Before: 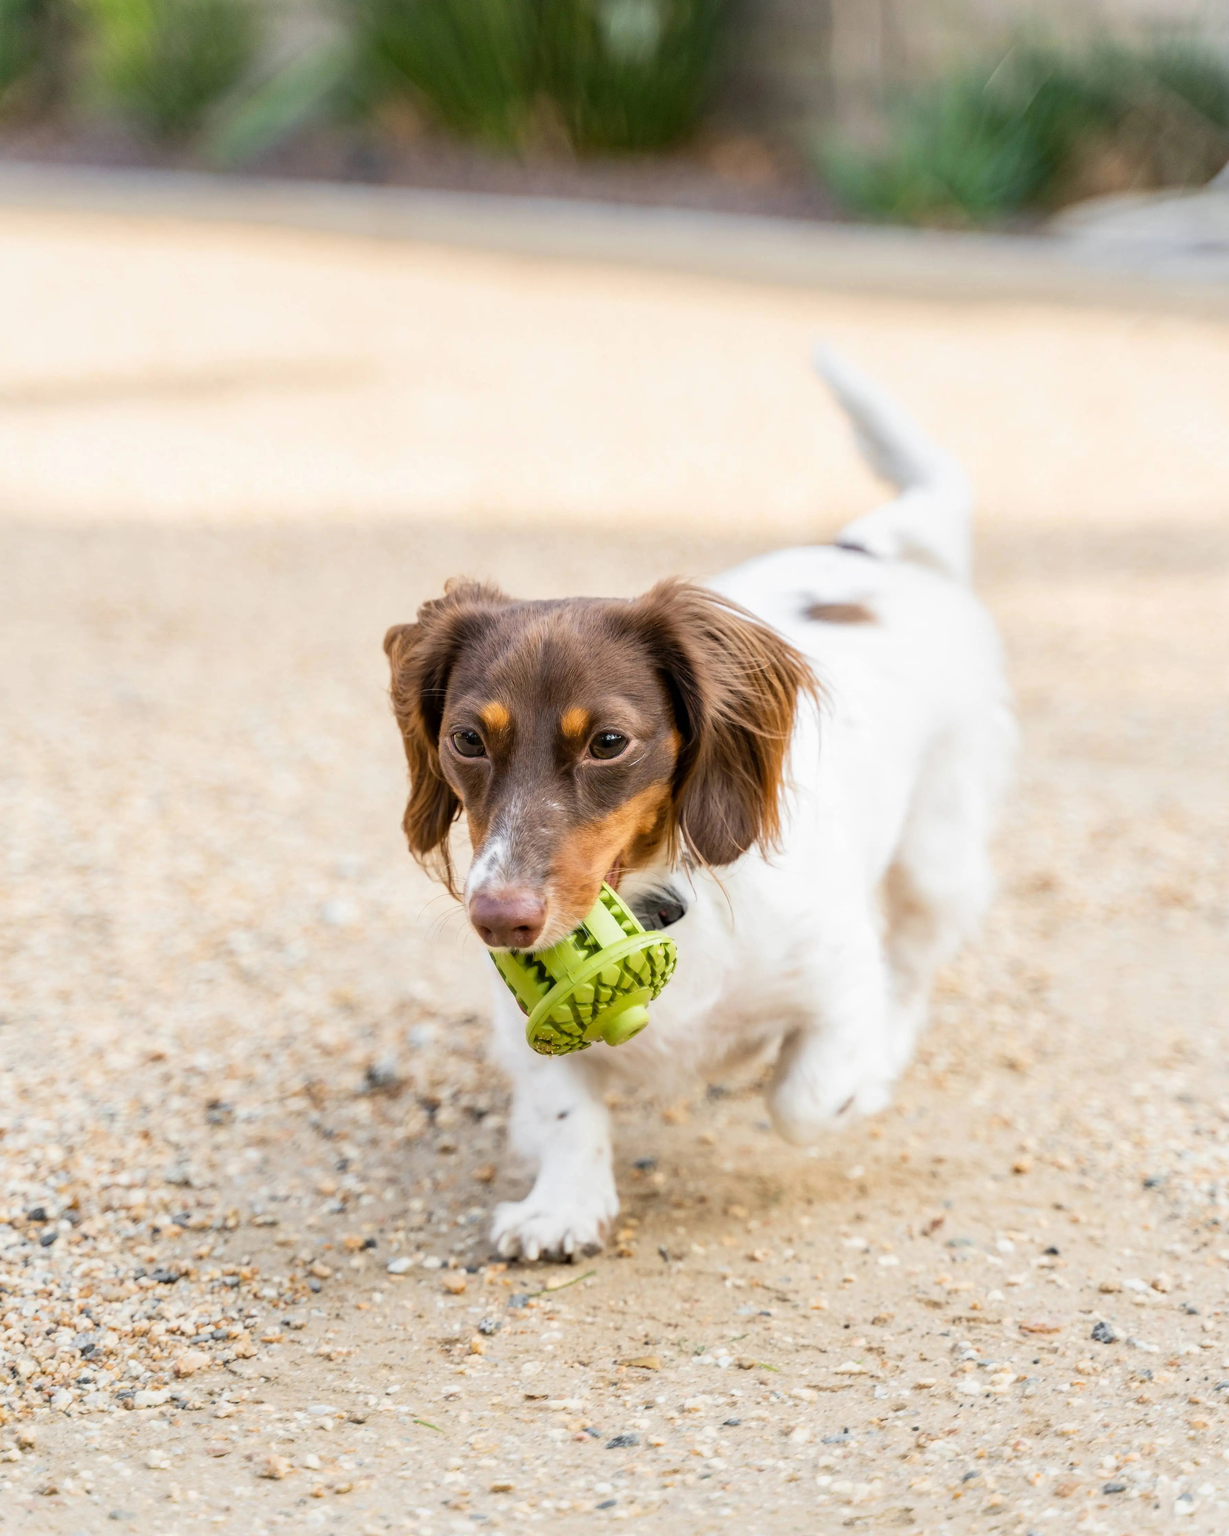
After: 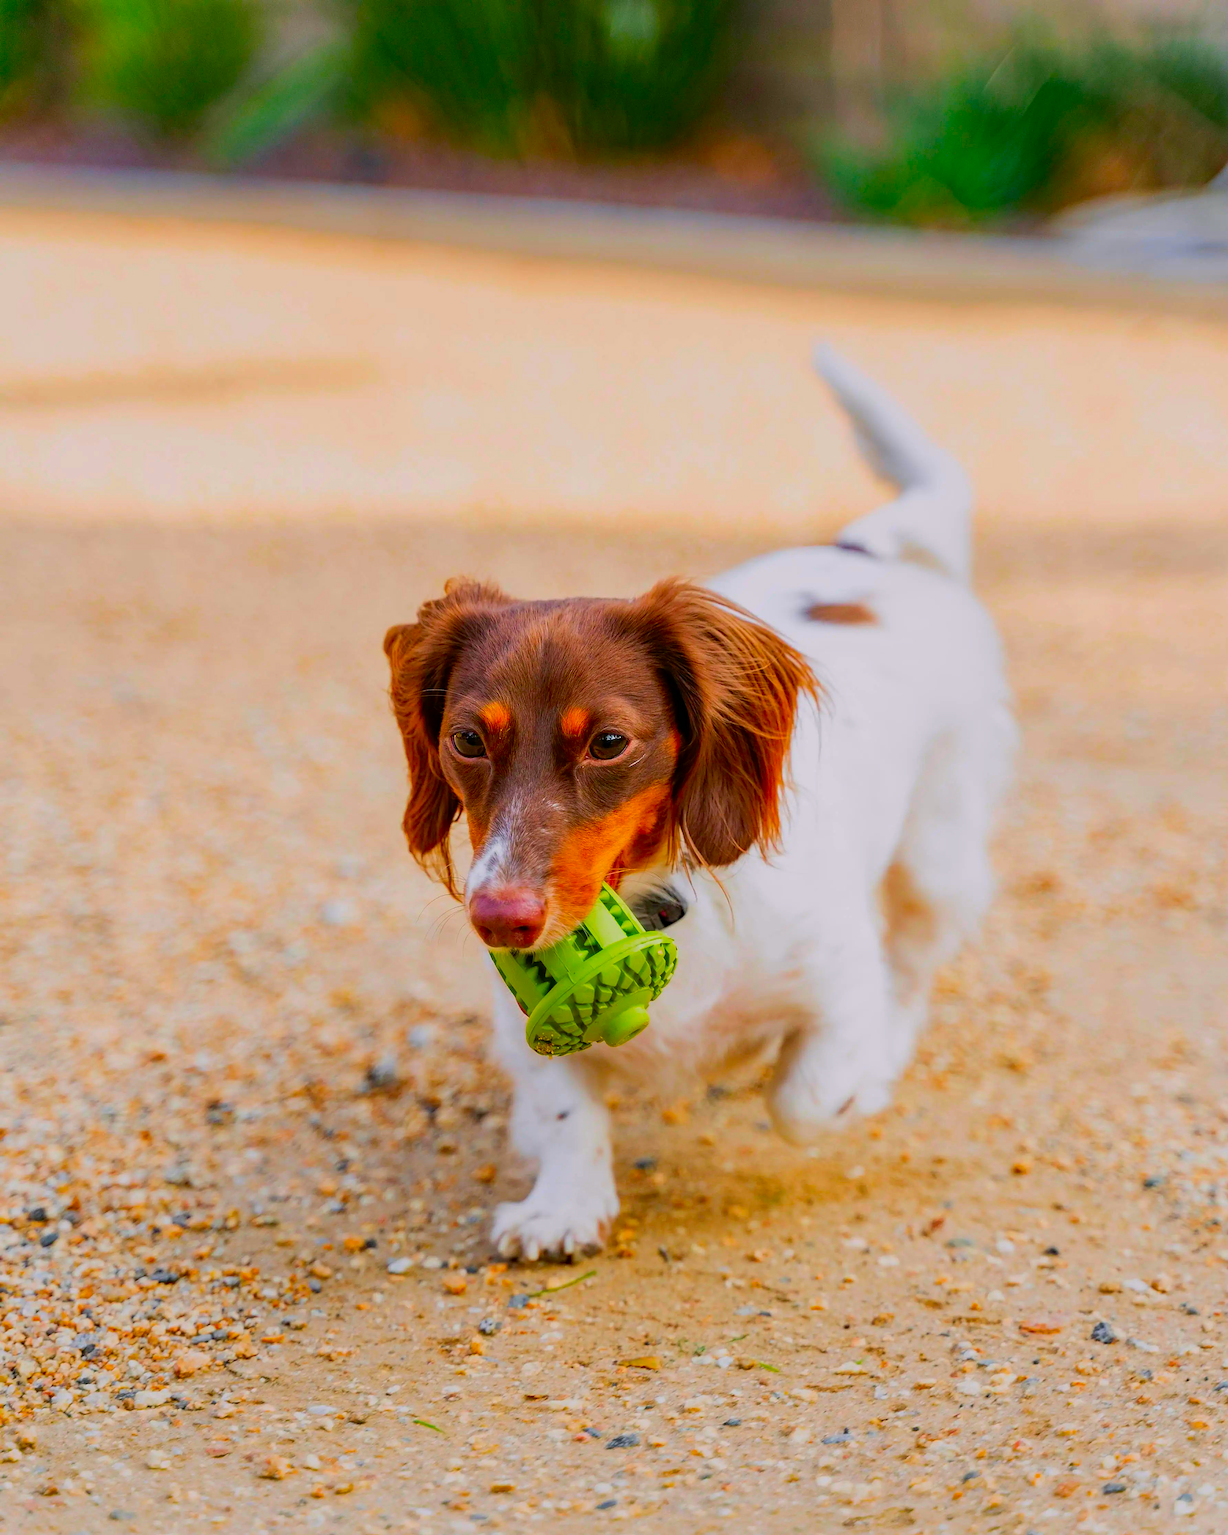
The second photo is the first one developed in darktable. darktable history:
exposure: exposure -0.582 EV, compensate highlight preservation false
haze removal: compatibility mode true, adaptive false
sharpen: on, module defaults
color correction: highlights a* 1.59, highlights b* -1.7, saturation 2.48
